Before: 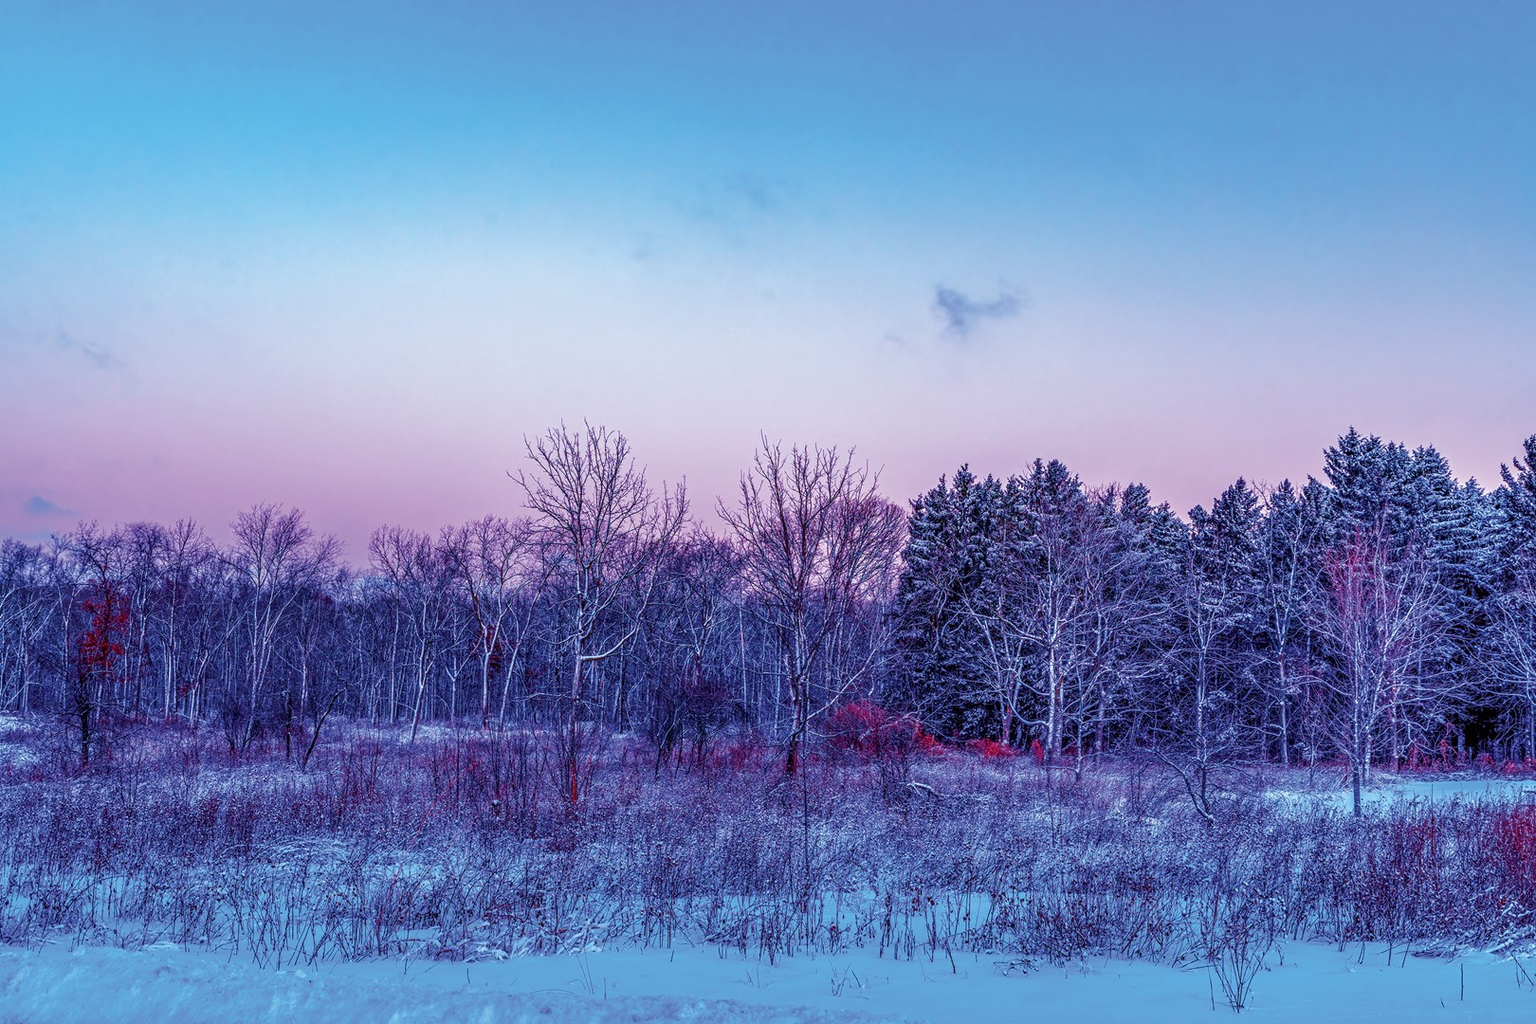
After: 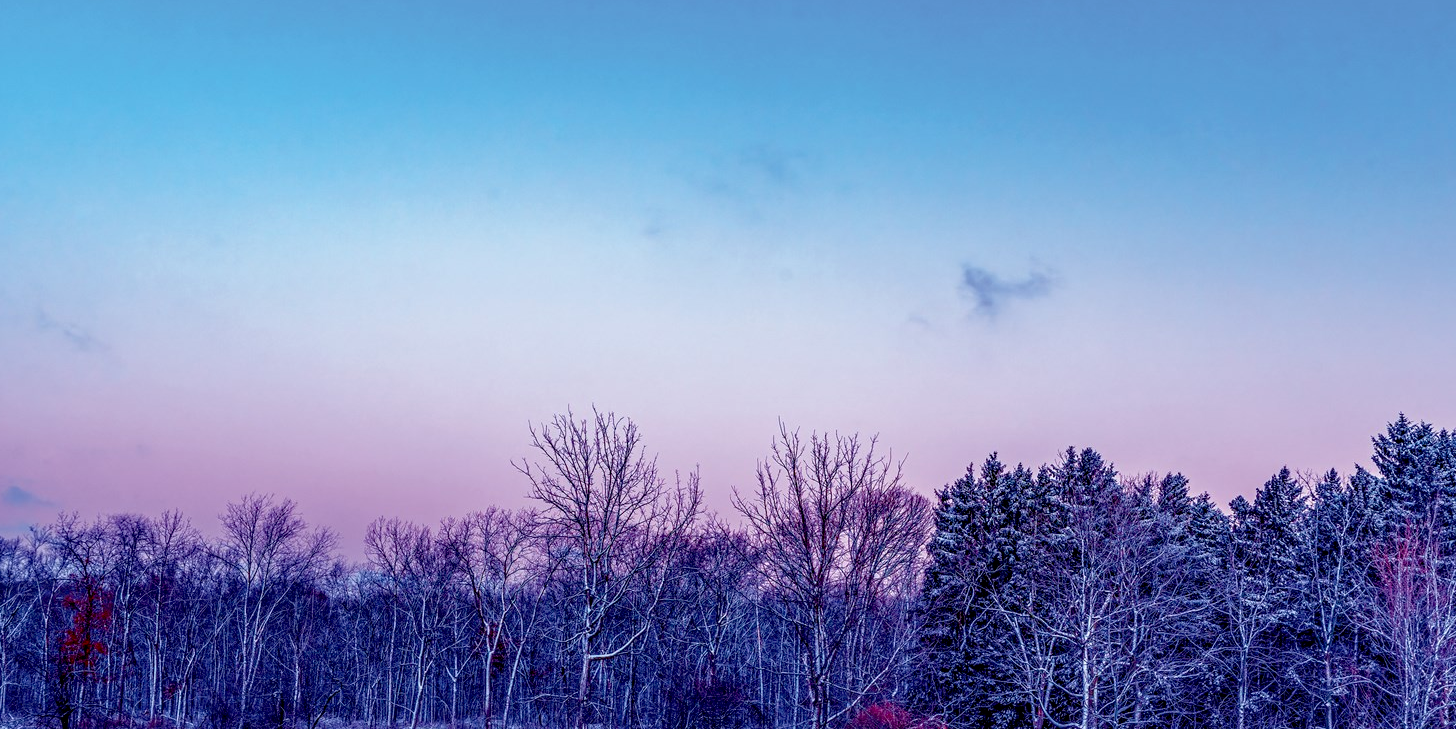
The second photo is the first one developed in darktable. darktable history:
crop: left 1.509%, top 3.452%, right 7.696%, bottom 28.452%
exposure: black level correction 0.016, exposure -0.009 EV, compensate highlight preservation false
